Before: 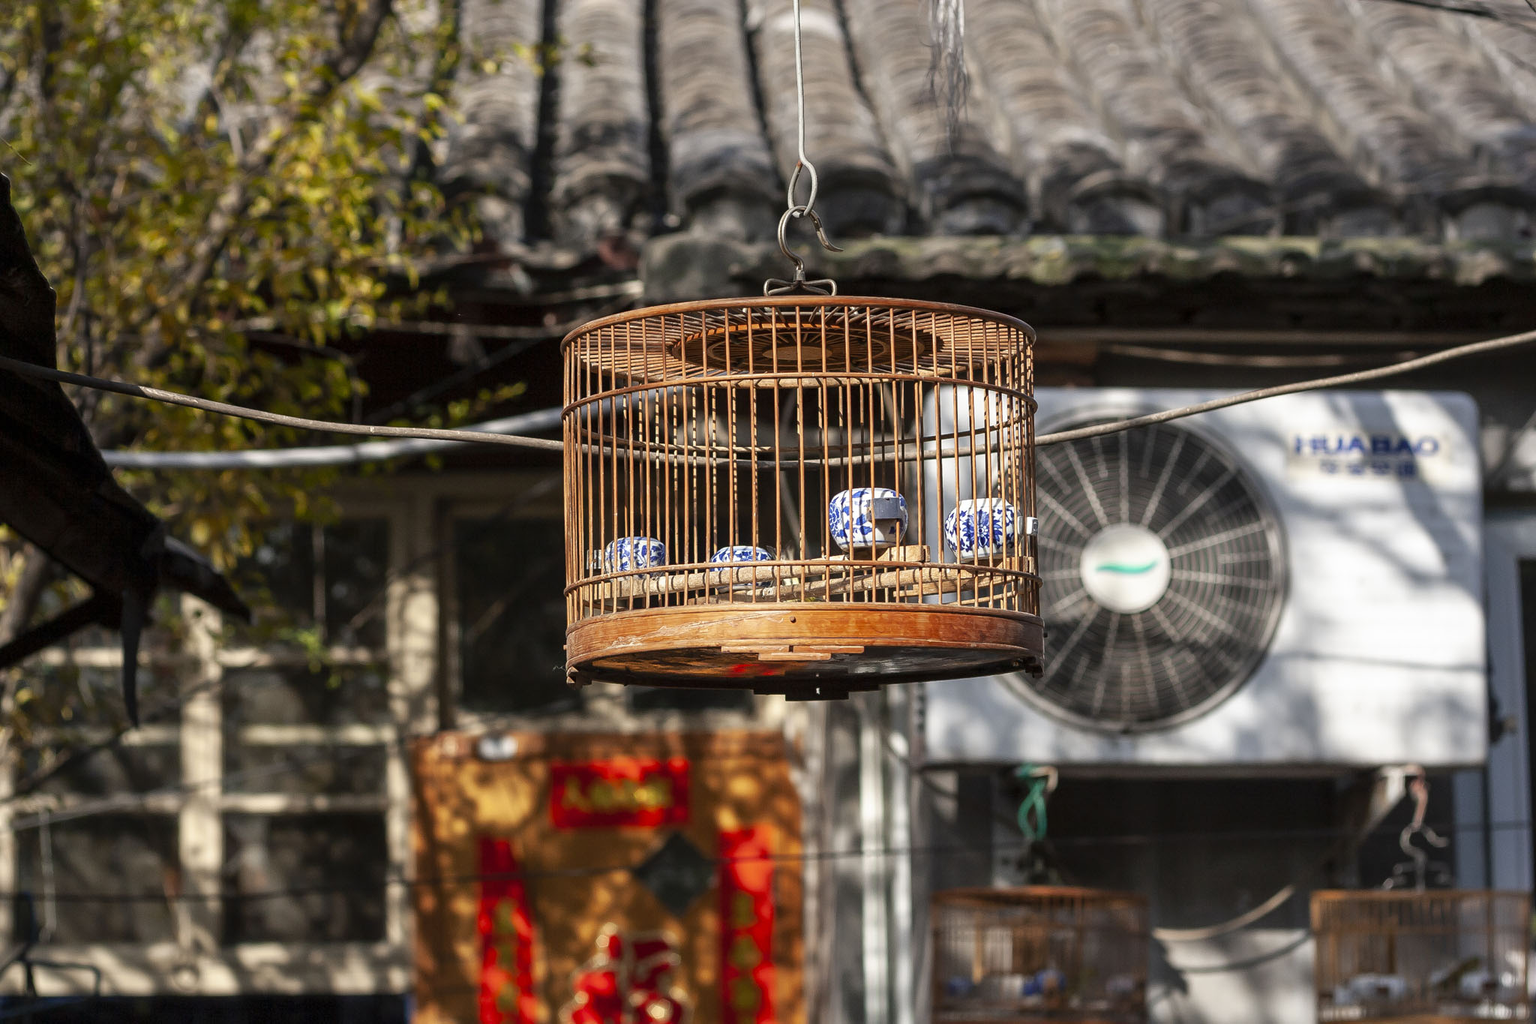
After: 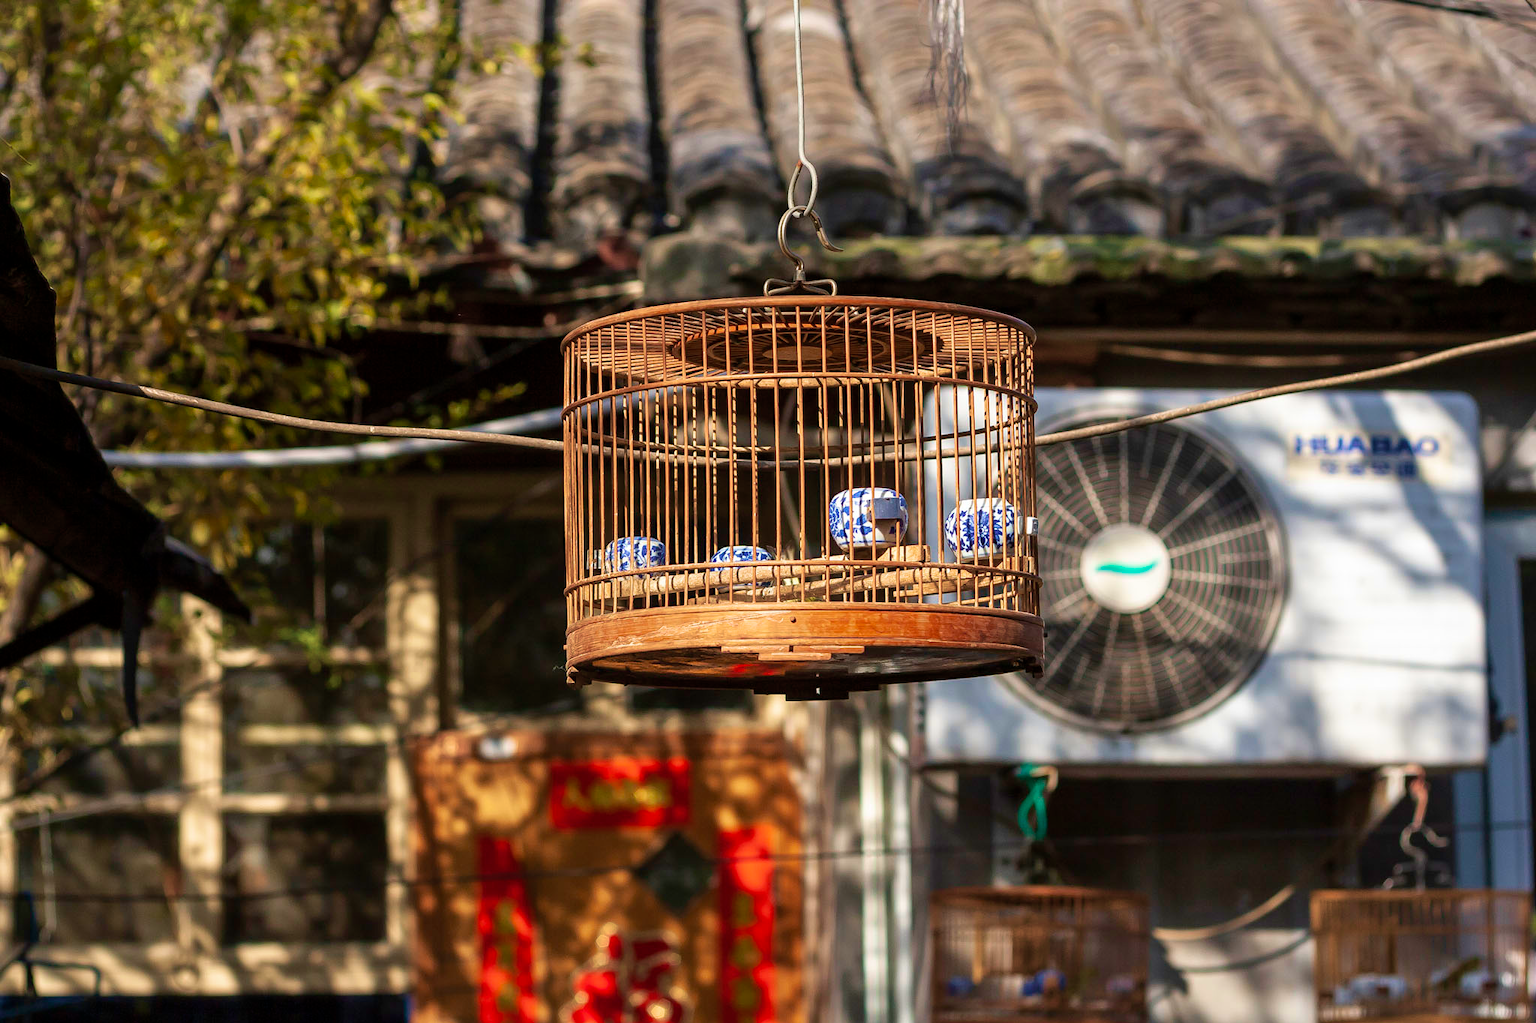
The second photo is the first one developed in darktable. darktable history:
velvia: strength 74.43%
levels: mode automatic, levels [0, 0.498, 0.996]
